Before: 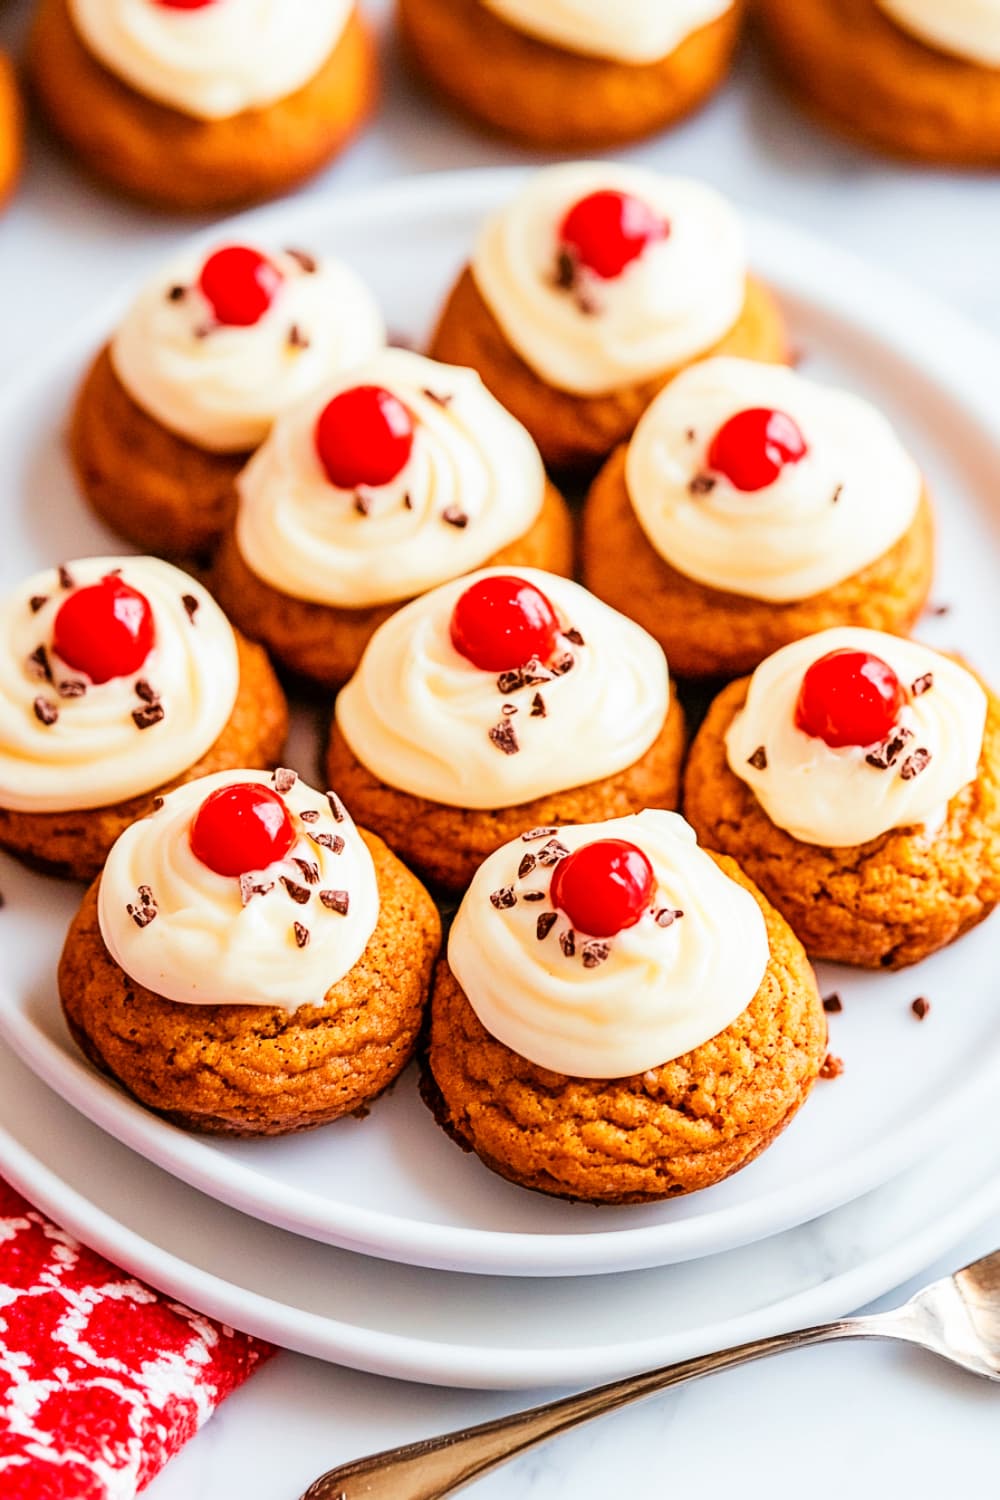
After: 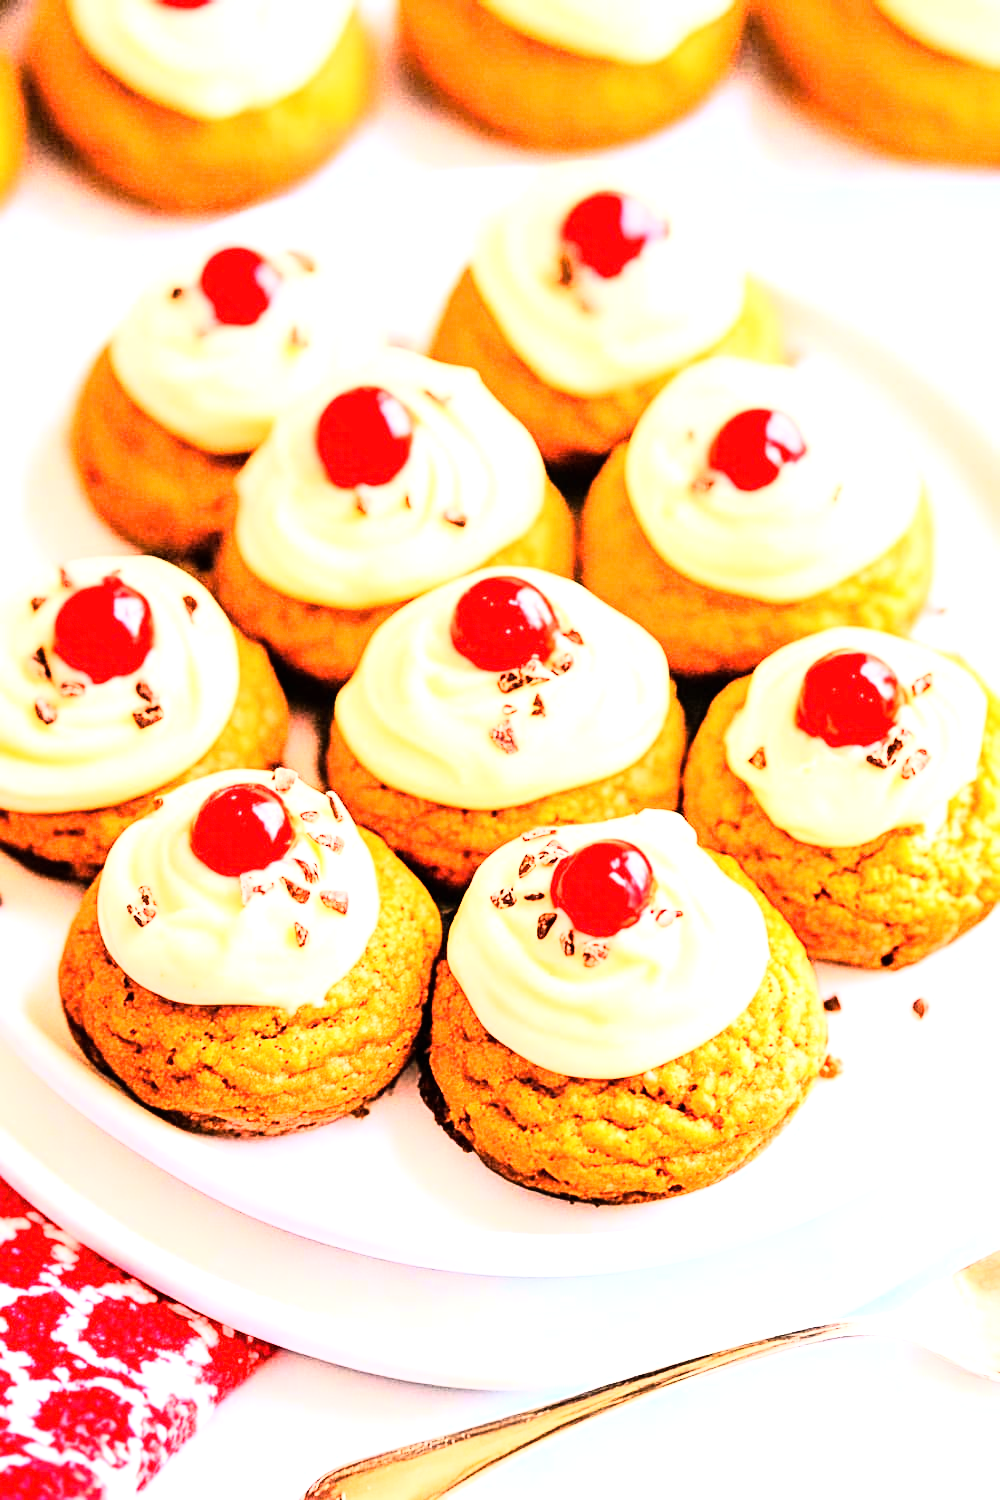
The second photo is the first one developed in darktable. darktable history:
rgb curve: curves: ch0 [(0, 0) (0.21, 0.15) (0.24, 0.21) (0.5, 0.75) (0.75, 0.96) (0.89, 0.99) (1, 1)]; ch1 [(0, 0.02) (0.21, 0.13) (0.25, 0.2) (0.5, 0.67) (0.75, 0.9) (0.89, 0.97) (1, 1)]; ch2 [(0, 0.02) (0.21, 0.13) (0.25, 0.2) (0.5, 0.67) (0.75, 0.9) (0.89, 0.97) (1, 1)], compensate middle gray true
exposure: black level correction 0, exposure 1.741 EV, compensate exposure bias true, compensate highlight preservation false
